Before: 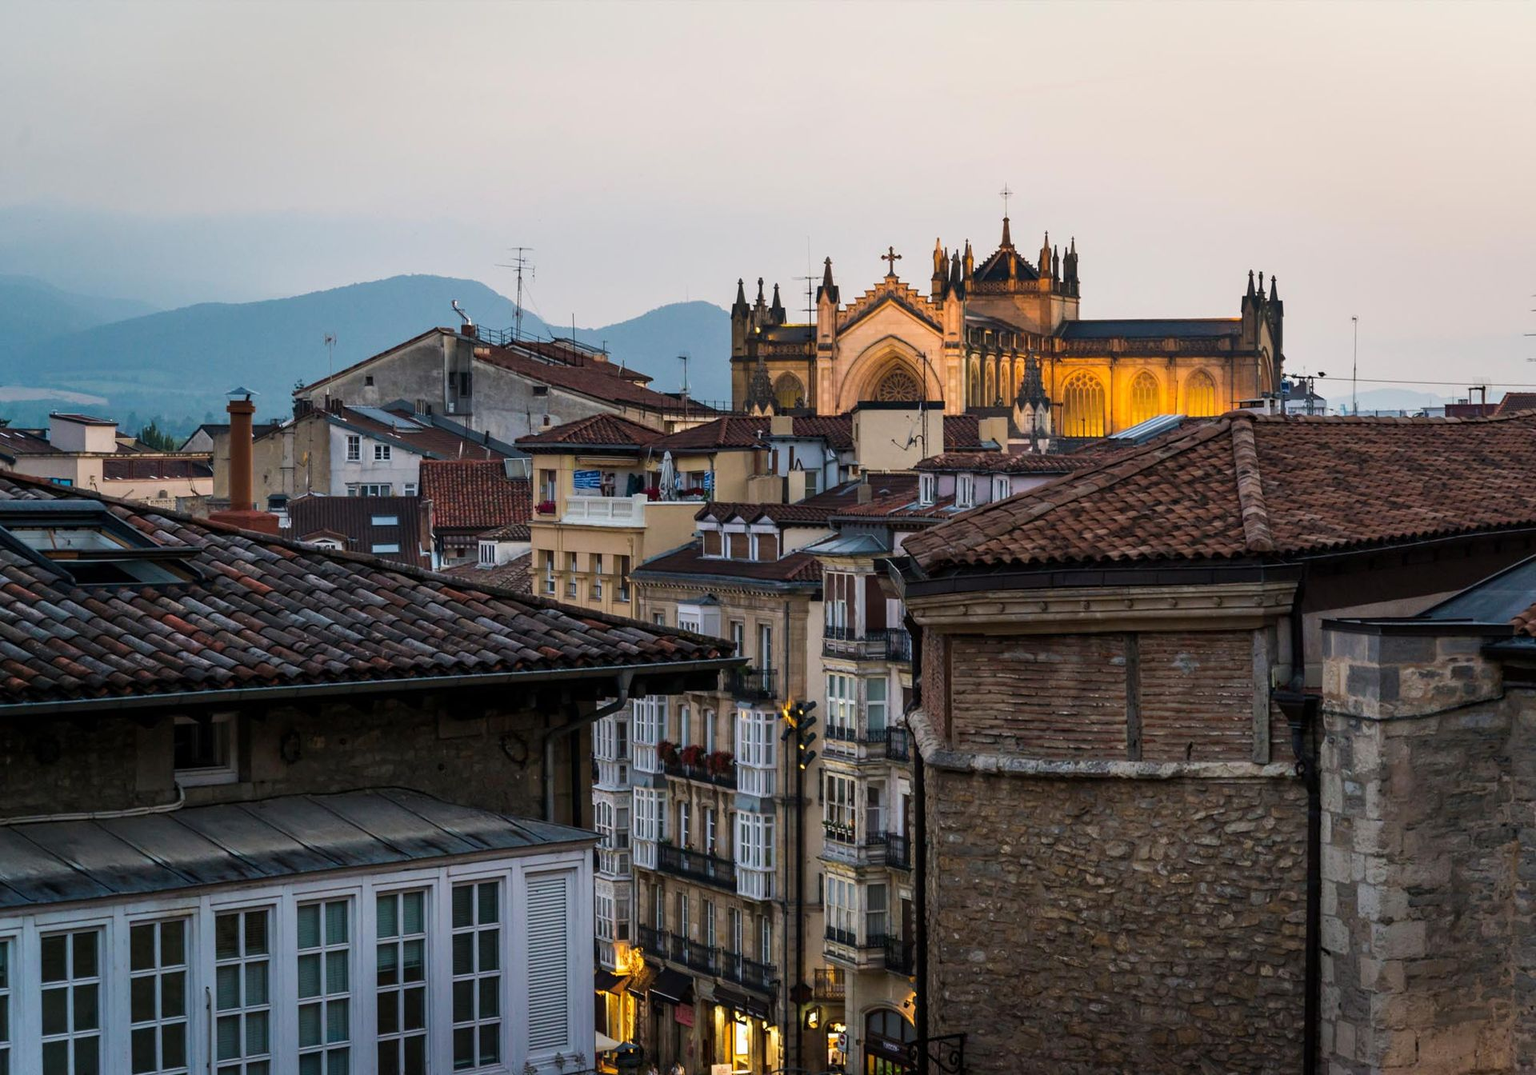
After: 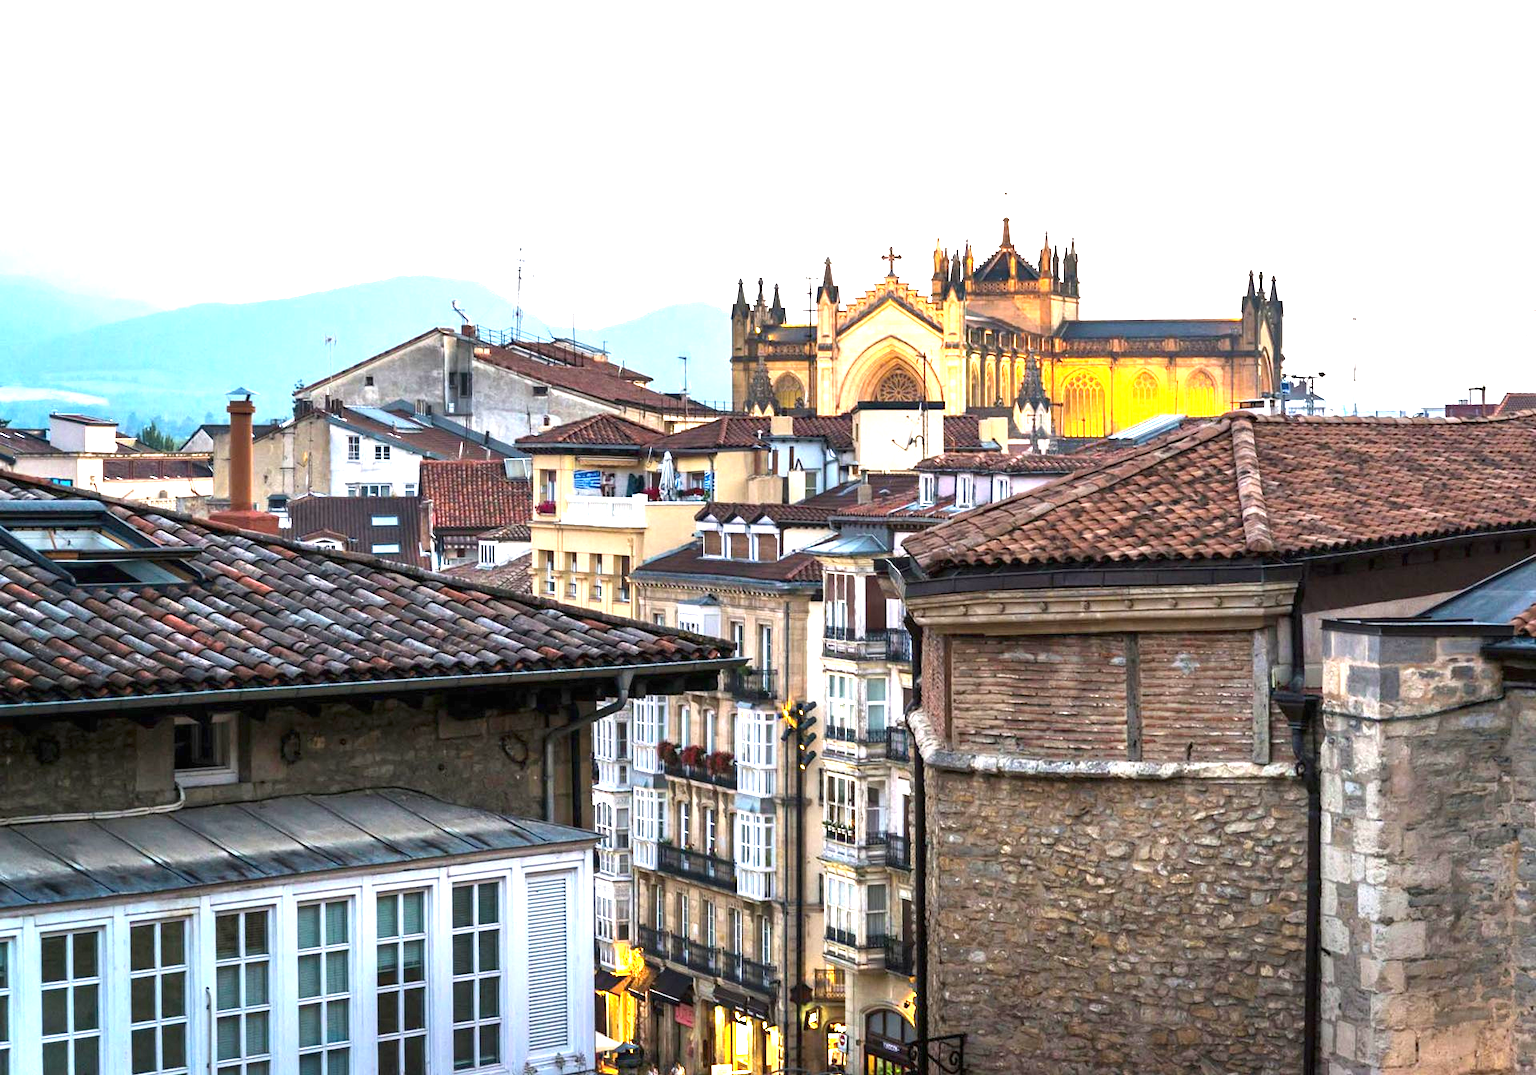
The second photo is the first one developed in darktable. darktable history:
exposure: black level correction 0, exposure 1.975 EV, compensate exposure bias true, compensate highlight preservation false
tone equalizer: on, module defaults
